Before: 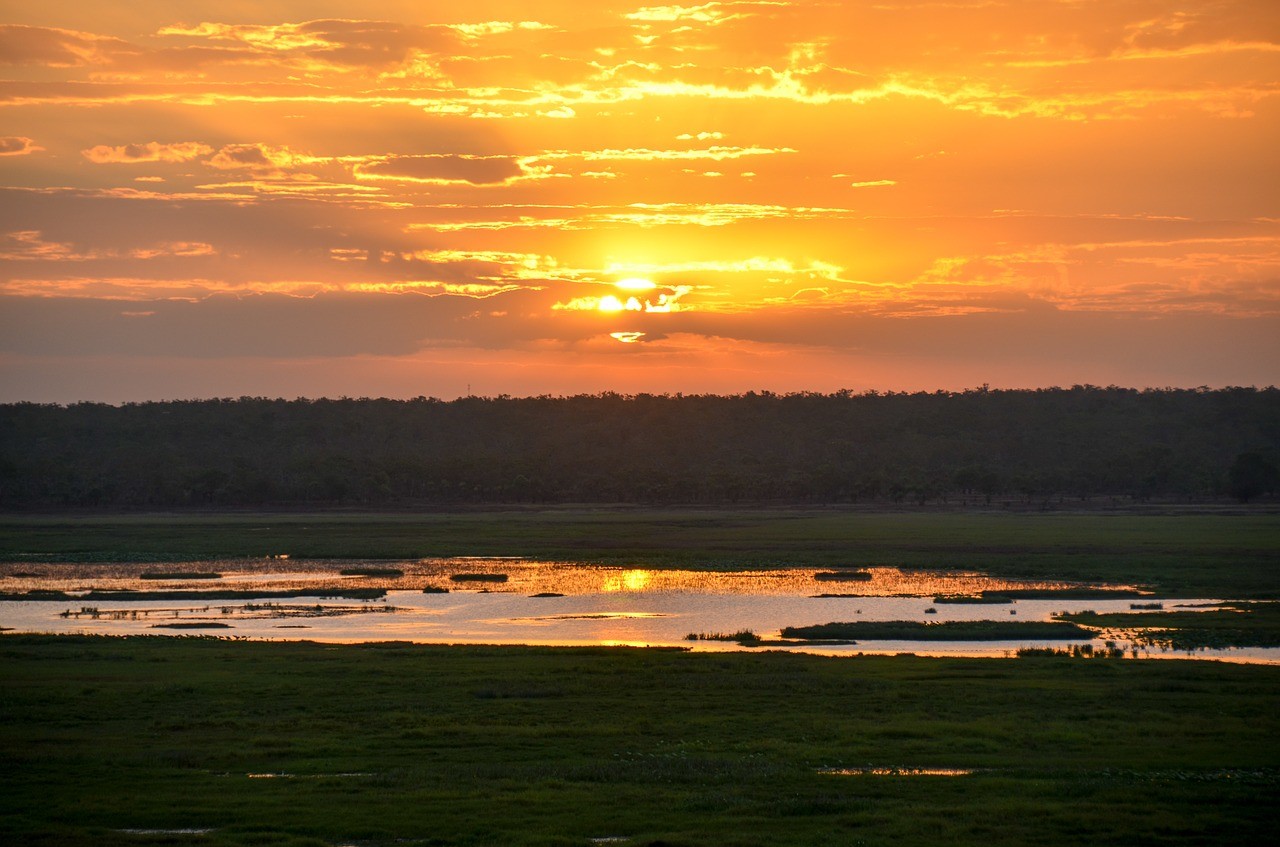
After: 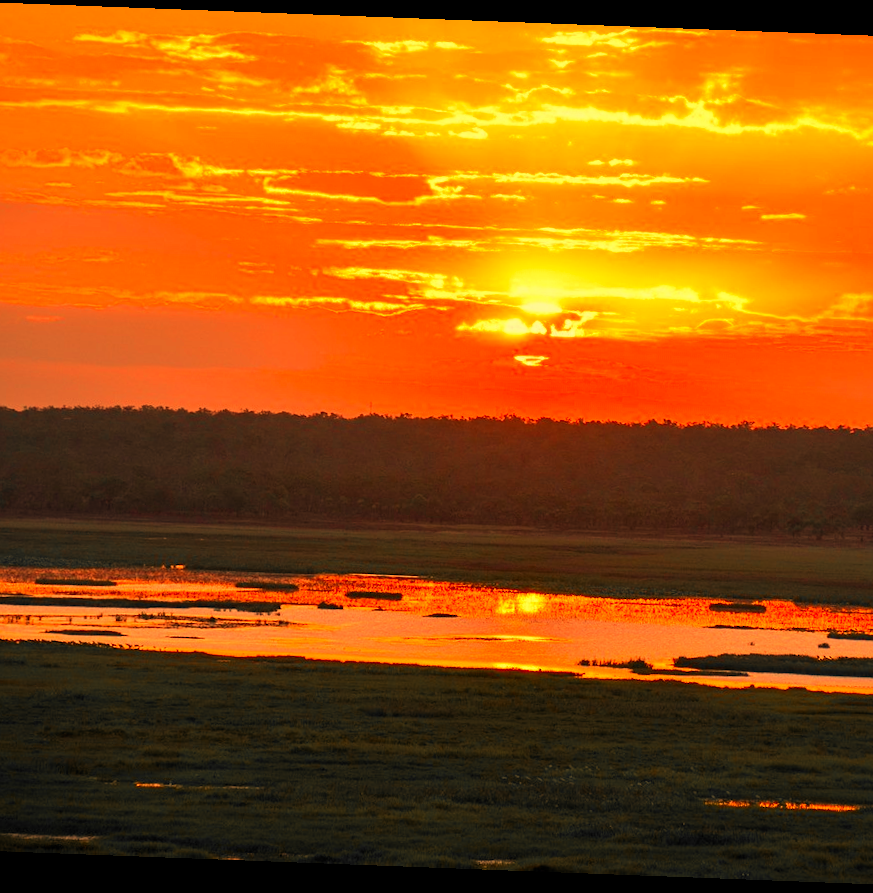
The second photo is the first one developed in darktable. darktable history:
tone equalizer: on, module defaults
white balance: red 1.467, blue 0.684
rotate and perspective: rotation 2.17°, automatic cropping off
crop and rotate: left 8.786%, right 24.548%
color zones: curves: ch1 [(0, 0.679) (0.143, 0.647) (0.286, 0.261) (0.378, -0.011) (0.571, 0.396) (0.714, 0.399) (0.857, 0.406) (1, 0.679)]
